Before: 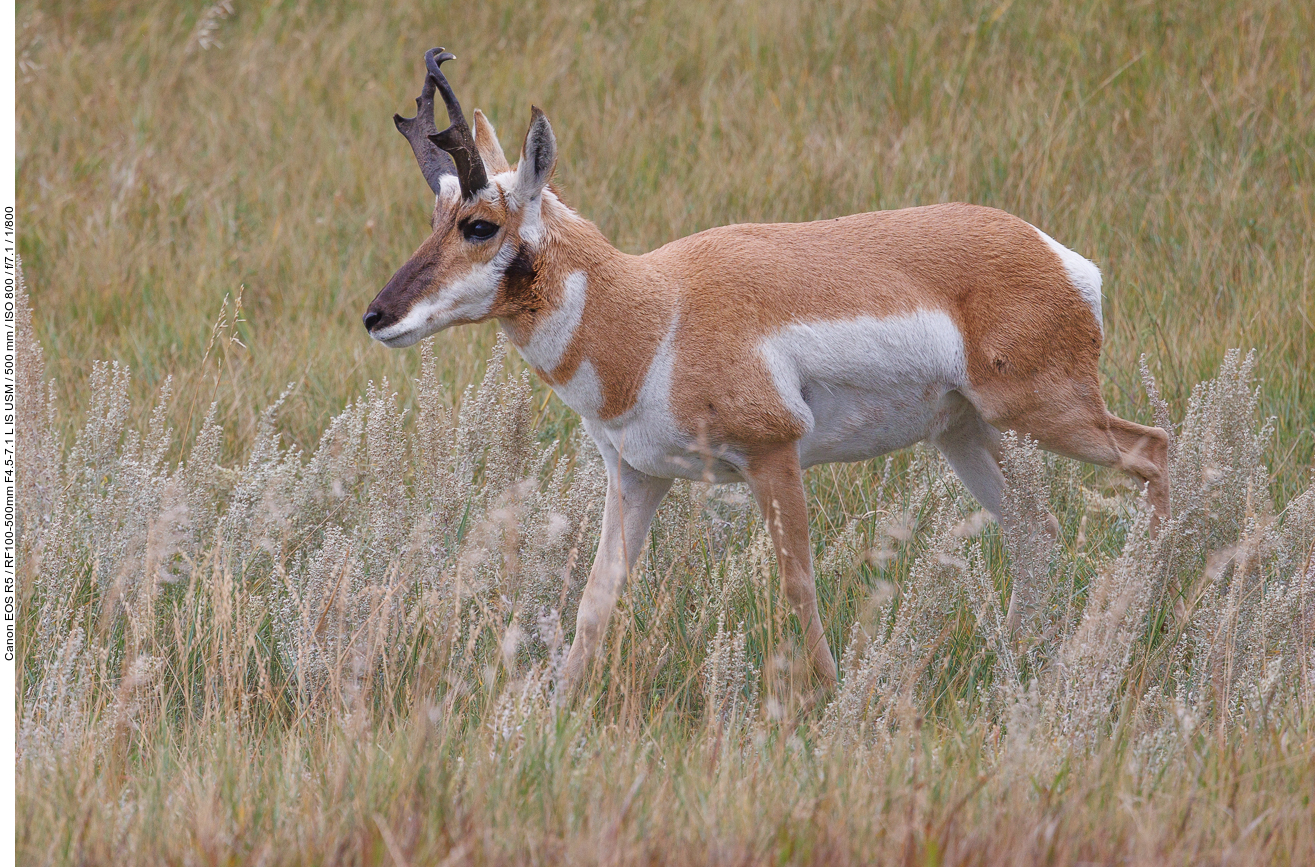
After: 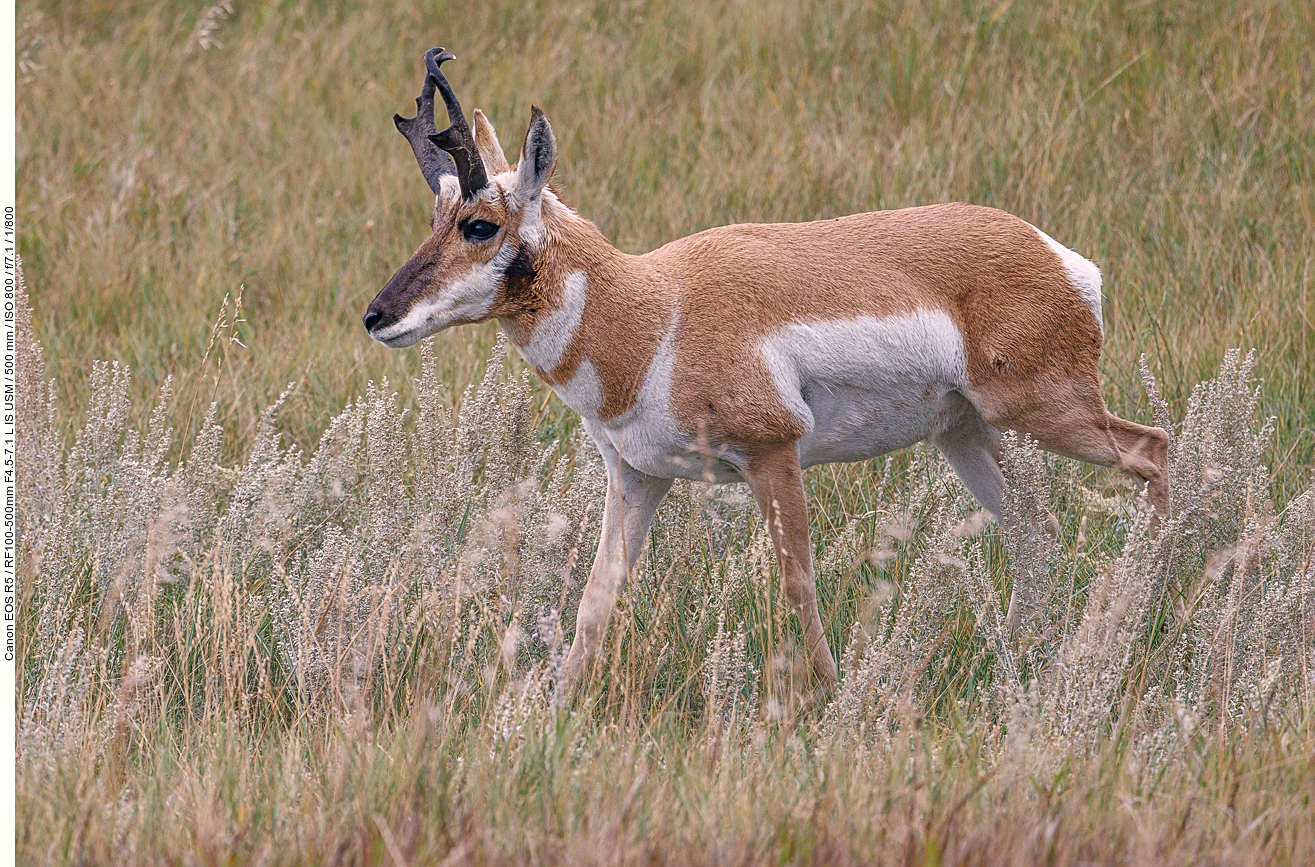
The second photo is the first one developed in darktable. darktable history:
local contrast: on, module defaults
color correction: highlights a* 5.38, highlights b* 5.3, shadows a* -4.26, shadows b* -5.11
sharpen: on, module defaults
